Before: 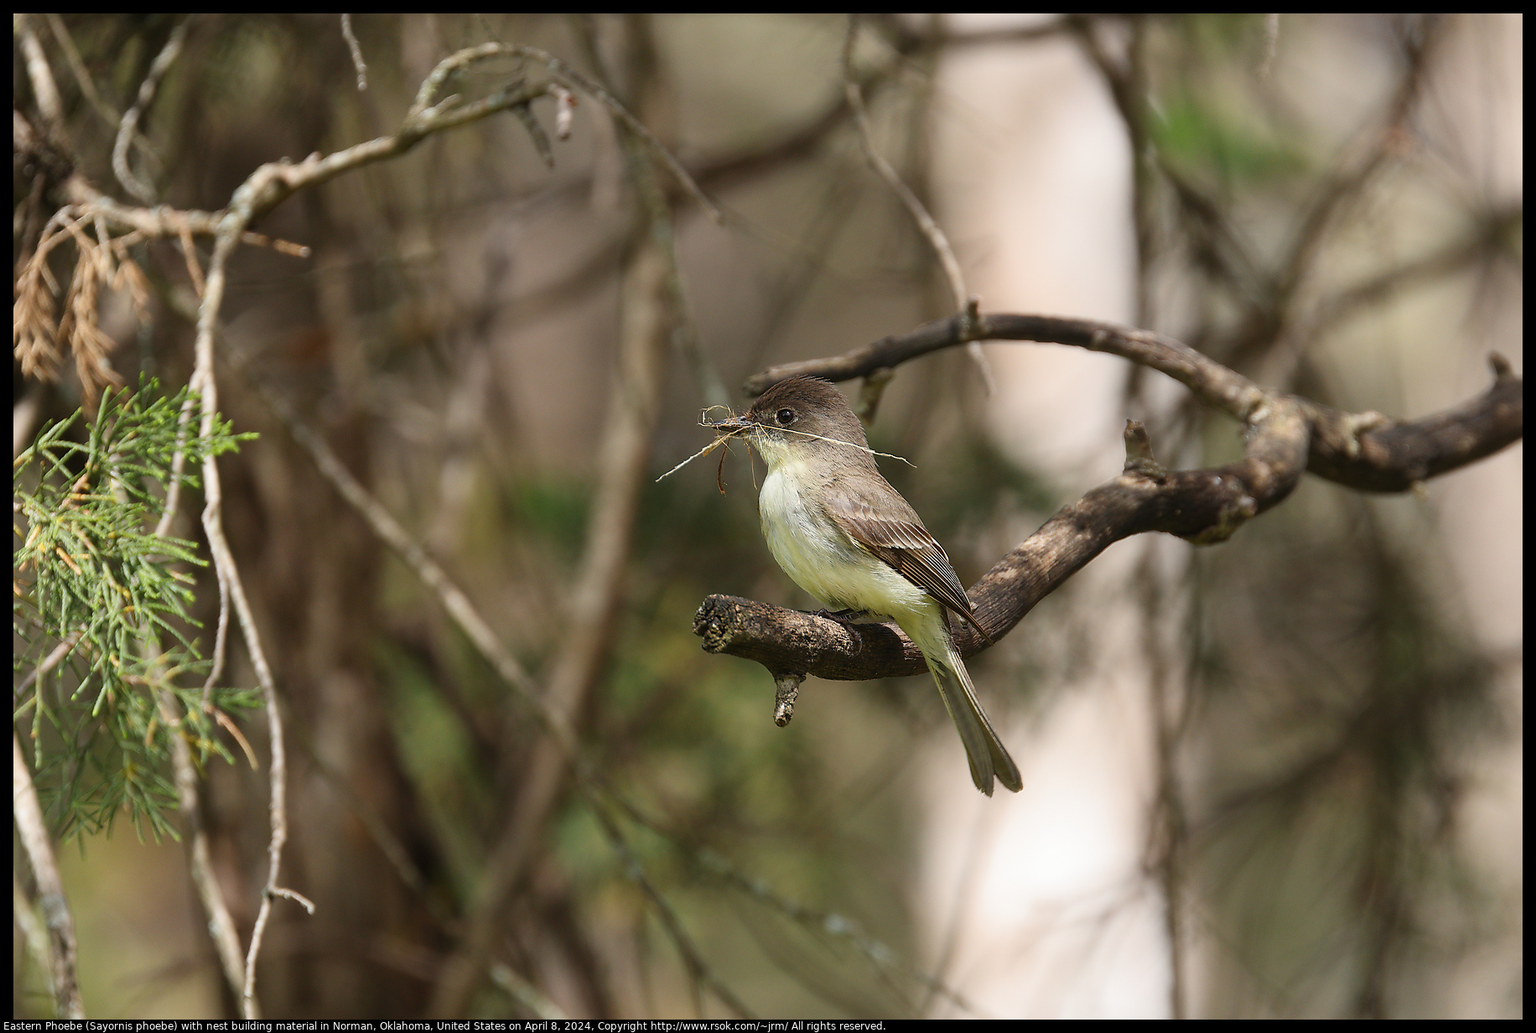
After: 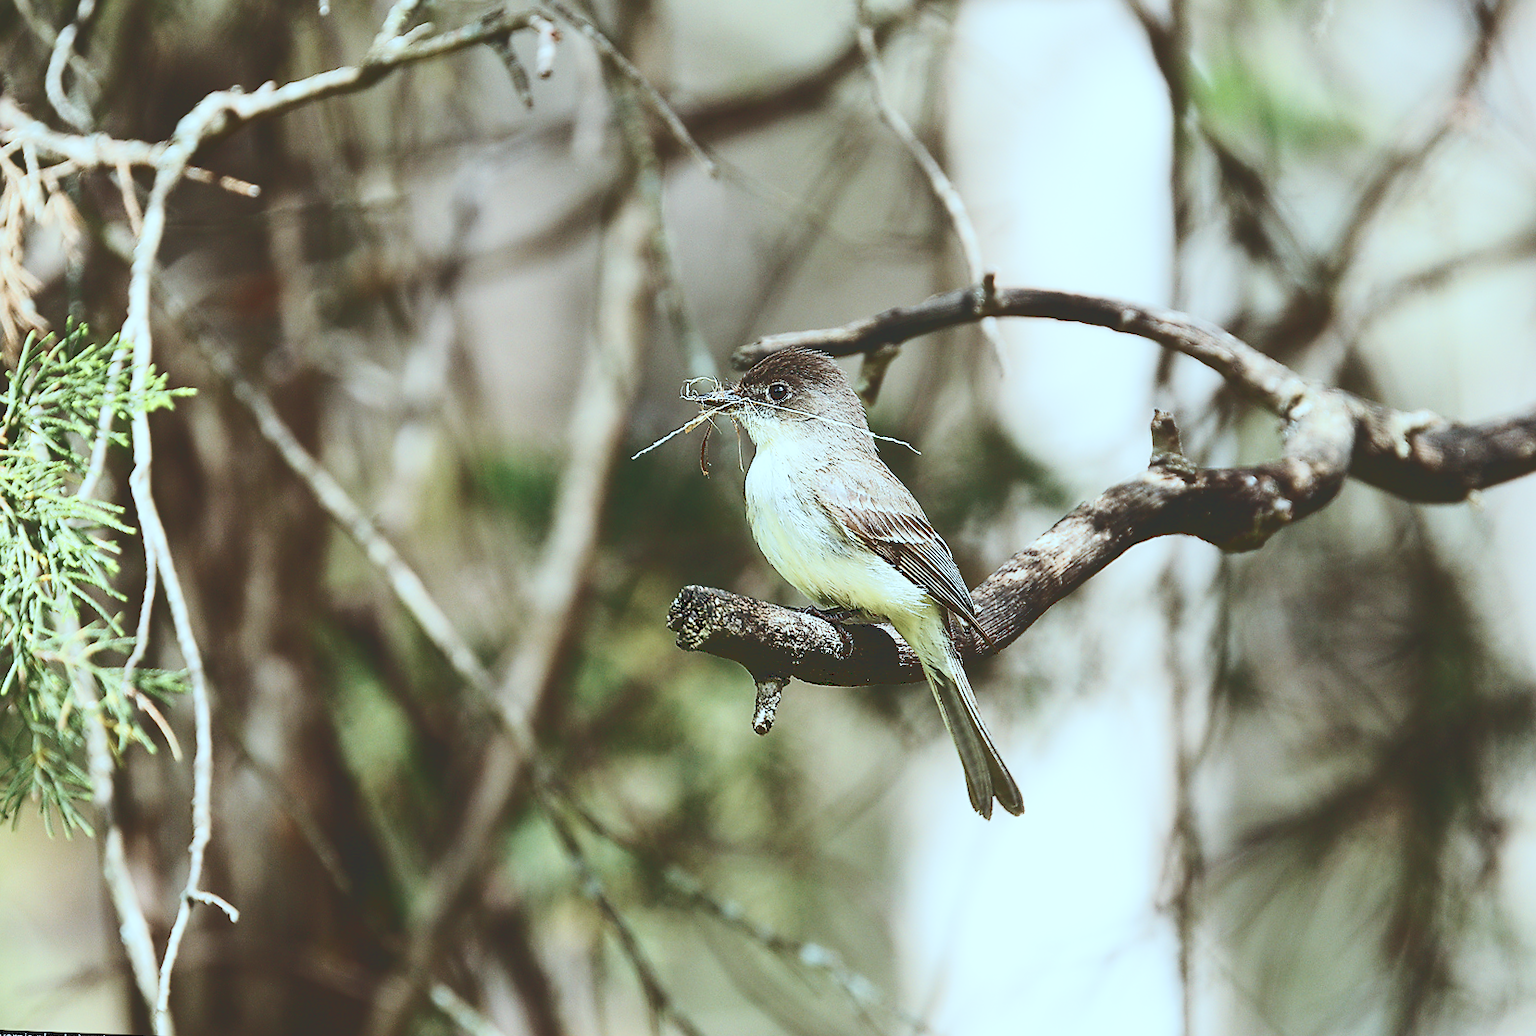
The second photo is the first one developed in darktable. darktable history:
color zones: curves: ch1 [(0.077, 0.436) (0.25, 0.5) (0.75, 0.5)]
crop and rotate: angle -2.12°, left 3.143%, top 3.659%, right 1.371%, bottom 0.526%
tone curve: curves: ch0 [(0, 0) (0.003, 0.19) (0.011, 0.192) (0.025, 0.192) (0.044, 0.194) (0.069, 0.196) (0.1, 0.197) (0.136, 0.198) (0.177, 0.216) (0.224, 0.236) (0.277, 0.269) (0.335, 0.331) (0.399, 0.418) (0.468, 0.515) (0.543, 0.621) (0.623, 0.725) (0.709, 0.804) (0.801, 0.859) (0.898, 0.913) (1, 1)]
base curve: curves: ch0 [(0, 0) (0.028, 0.03) (0.121, 0.232) (0.46, 0.748) (0.859, 0.968) (1, 1)], preserve colors none
exposure: compensate highlight preservation false
color correction: highlights a* -12.93, highlights b* -17.9, saturation 0.713
sharpen: on, module defaults
